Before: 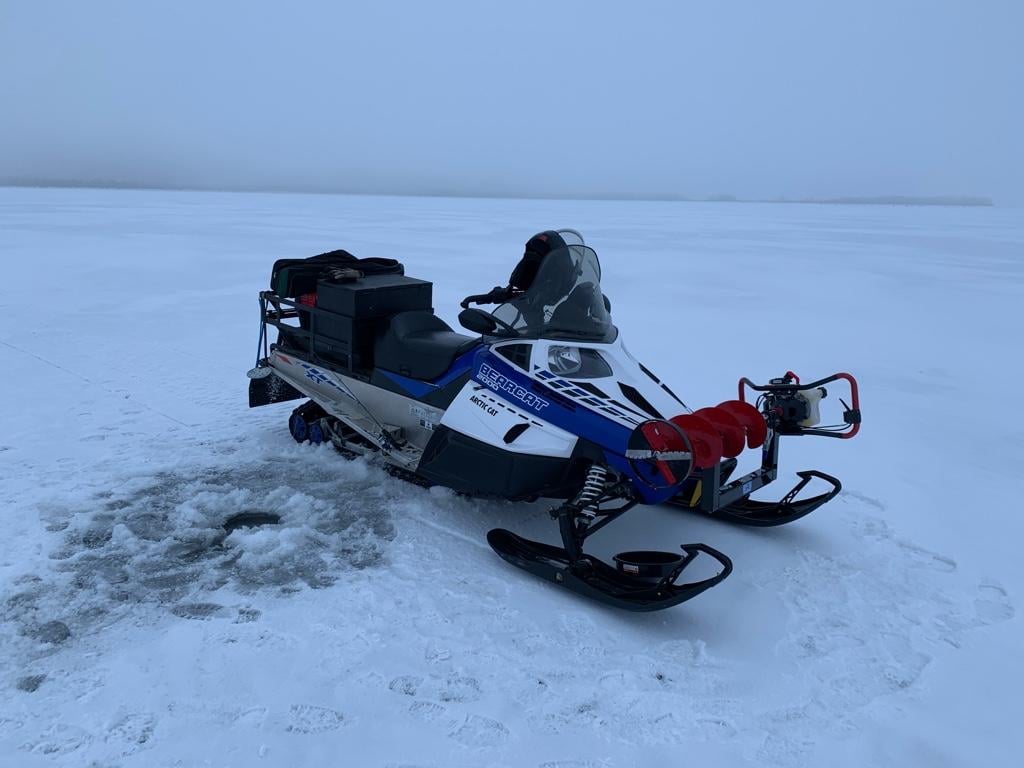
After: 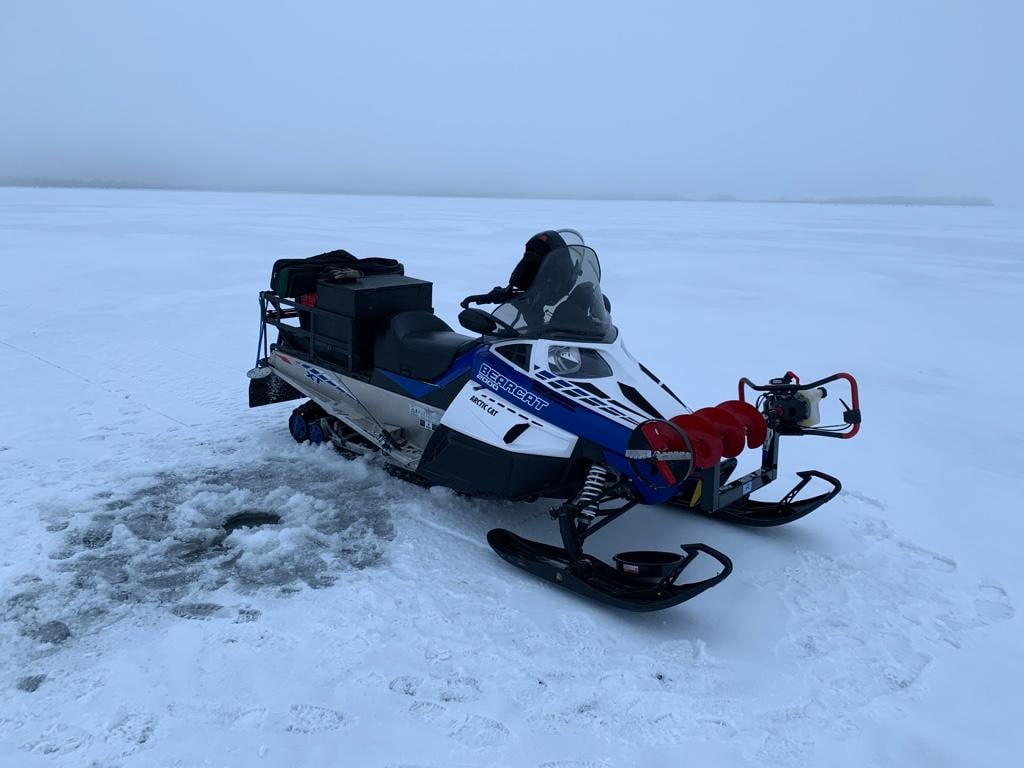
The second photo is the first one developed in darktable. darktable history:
contrast brightness saturation: contrast 0.15, brightness 0.05
color zones: curves: ch2 [(0, 0.5) (0.143, 0.517) (0.286, 0.571) (0.429, 0.522) (0.571, 0.5) (0.714, 0.5) (0.857, 0.5) (1, 0.5)]
